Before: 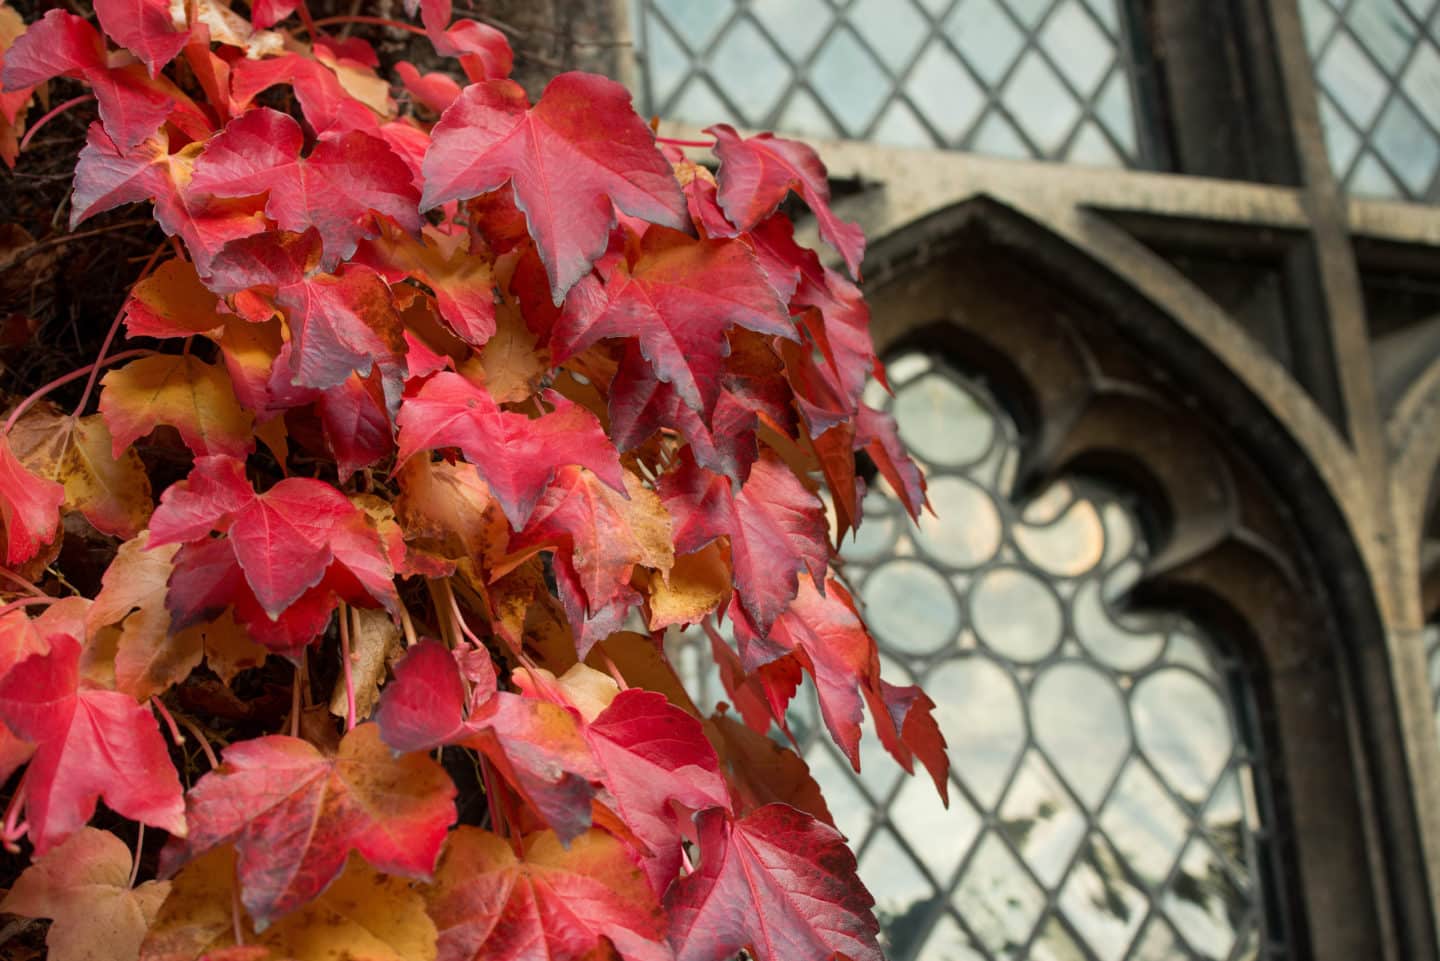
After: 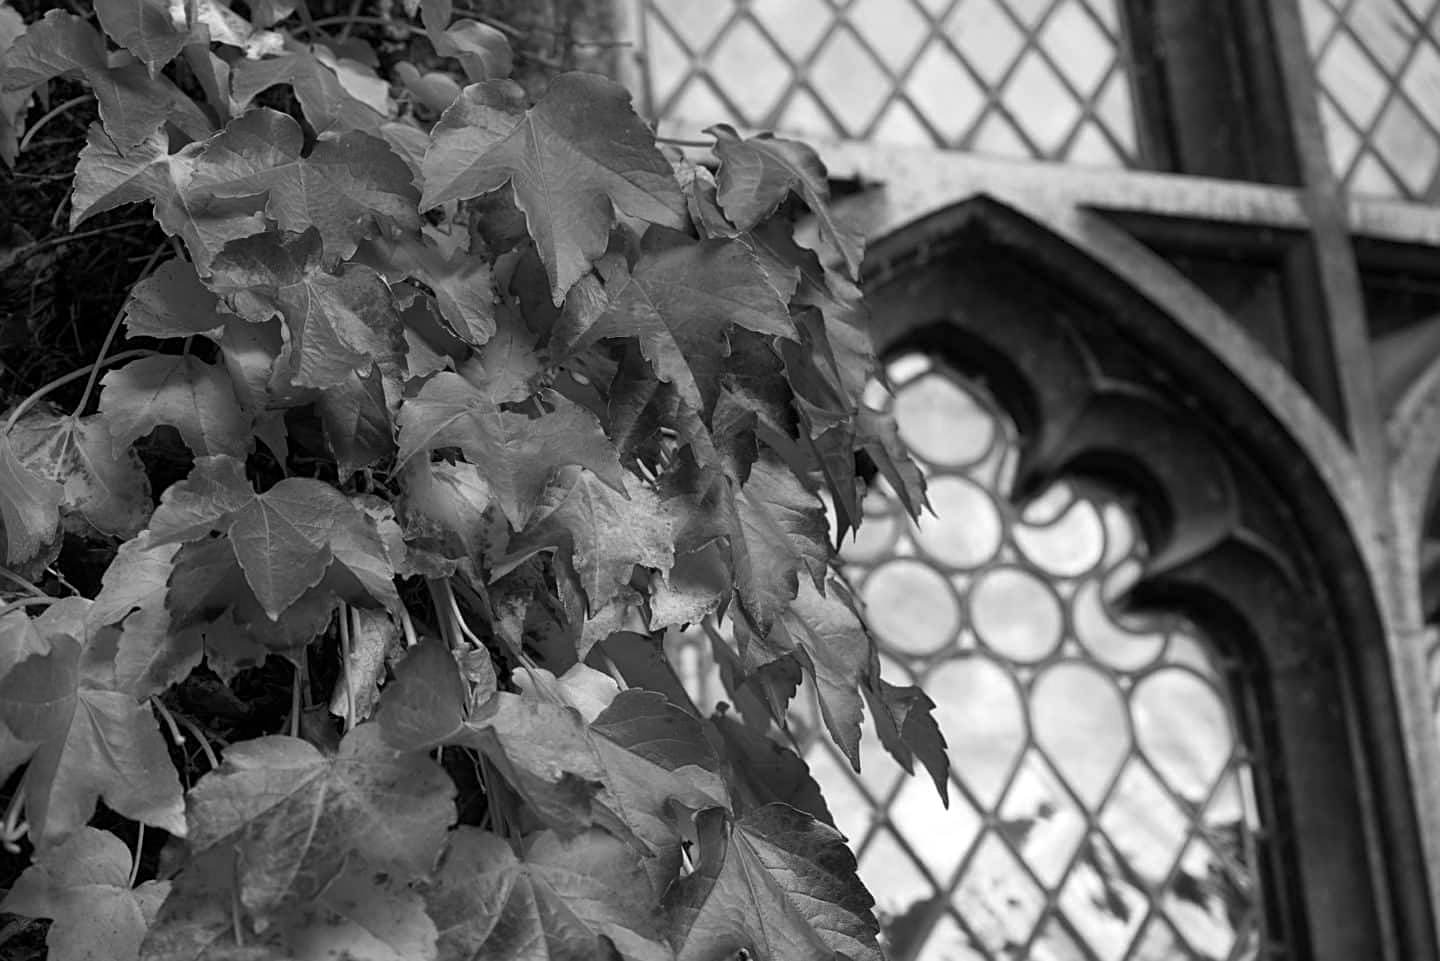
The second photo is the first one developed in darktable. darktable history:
monochrome: a -92.57, b 58.91
sharpen: on, module defaults
color balance rgb: linear chroma grading › shadows 10%, linear chroma grading › highlights 10%, linear chroma grading › global chroma 15%, linear chroma grading › mid-tones 15%, perceptual saturation grading › global saturation 40%, perceptual saturation grading › highlights -25%, perceptual saturation grading › mid-tones 35%, perceptual saturation grading › shadows 35%, perceptual brilliance grading › global brilliance 11.29%, global vibrance 11.29%
exposure: compensate highlight preservation false
